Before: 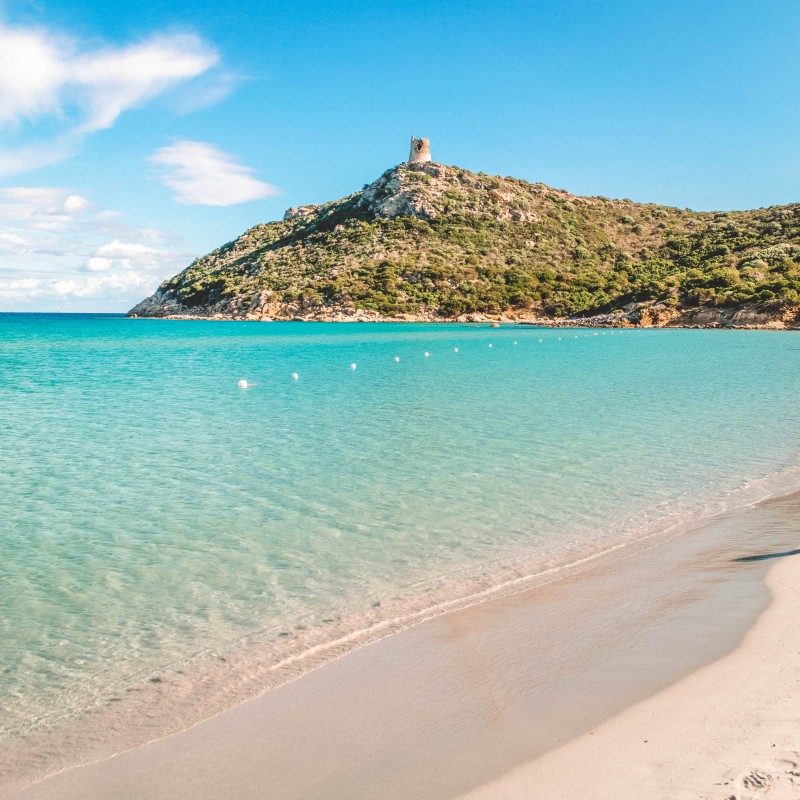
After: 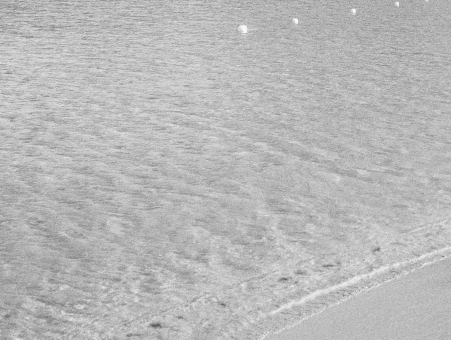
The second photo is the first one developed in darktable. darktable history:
crop: top 44.483%, right 43.593%, bottom 12.892%
grain: on, module defaults
contrast brightness saturation: contrast 0.08, saturation 0.2
color calibration: output gray [0.267, 0.423, 0.261, 0], illuminant same as pipeline (D50), adaptation none (bypass)
